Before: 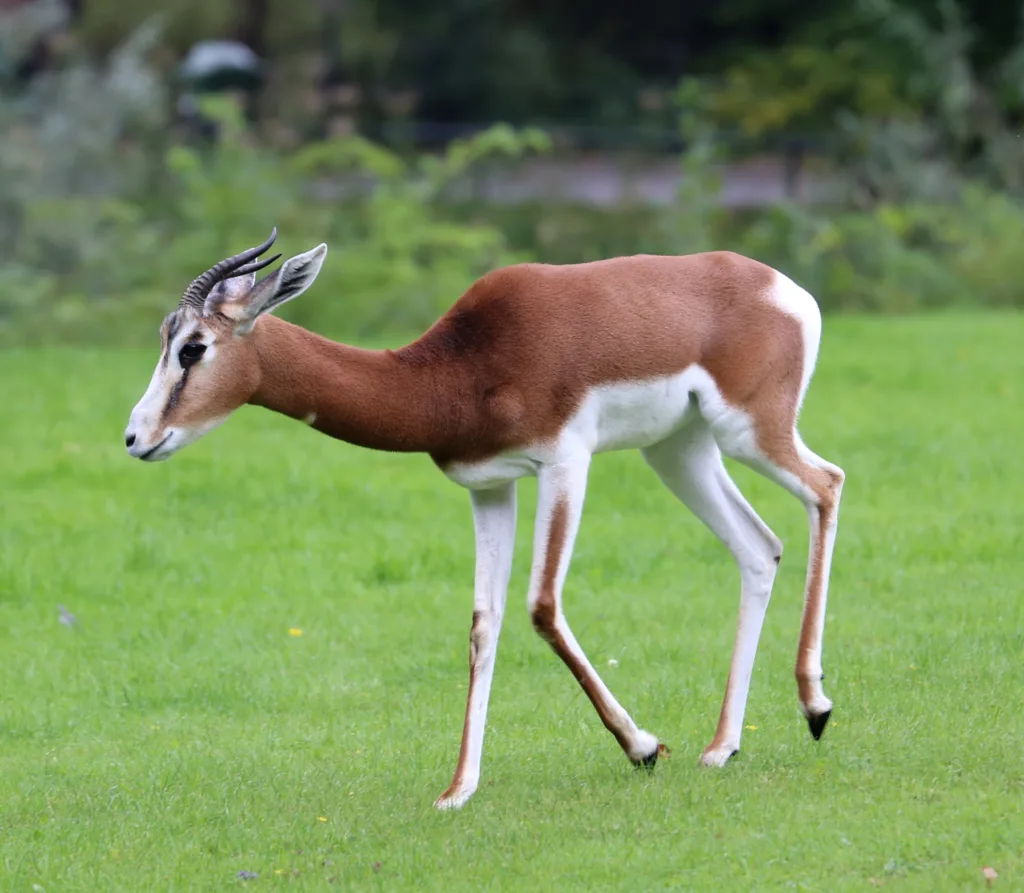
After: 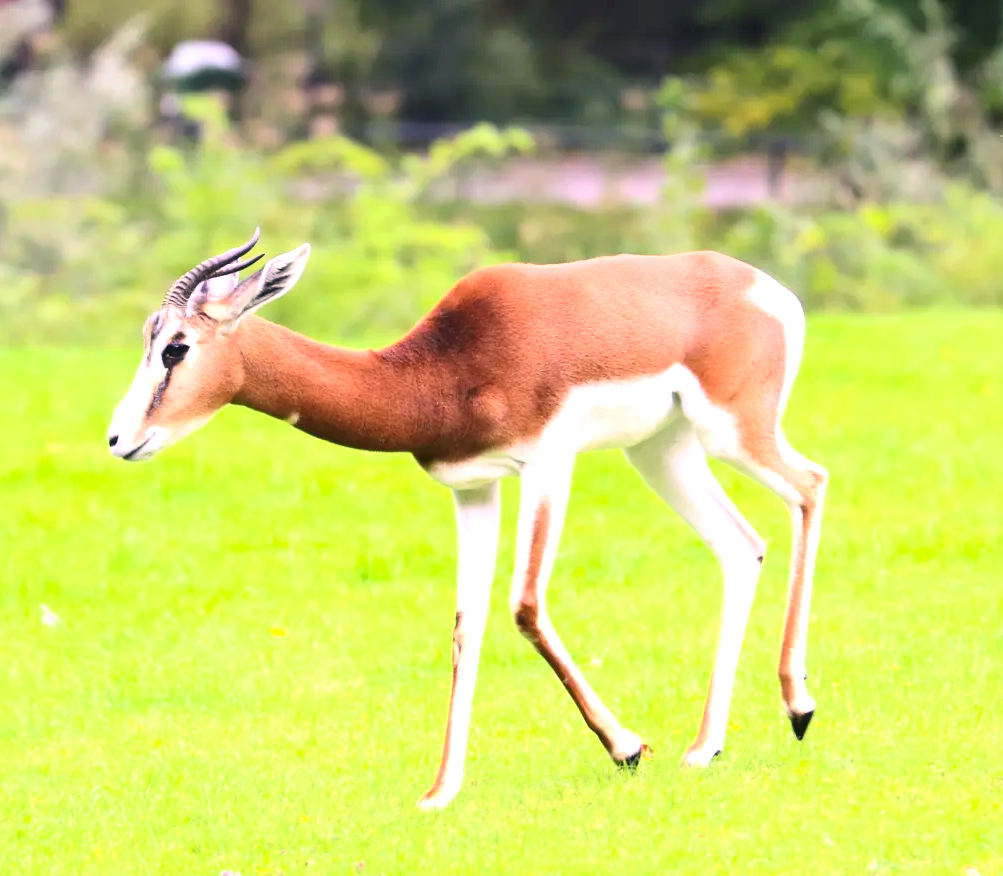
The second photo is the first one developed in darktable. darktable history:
crop: left 1.709%, right 0.271%, bottom 1.903%
contrast brightness saturation: contrast 0.204, brightness 0.165, saturation 0.224
exposure: black level correction 0, exposure 1.299 EV, compensate highlight preservation false
color correction: highlights a* 12.07, highlights b* 11.94
